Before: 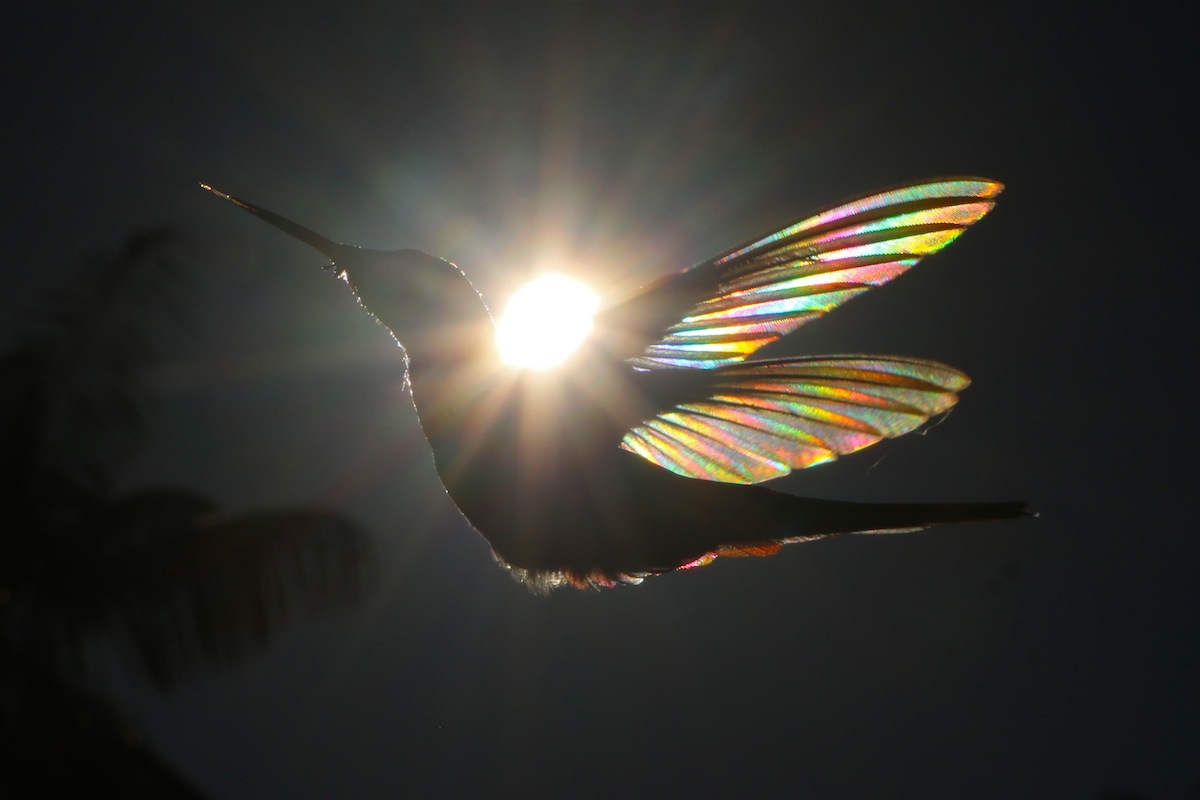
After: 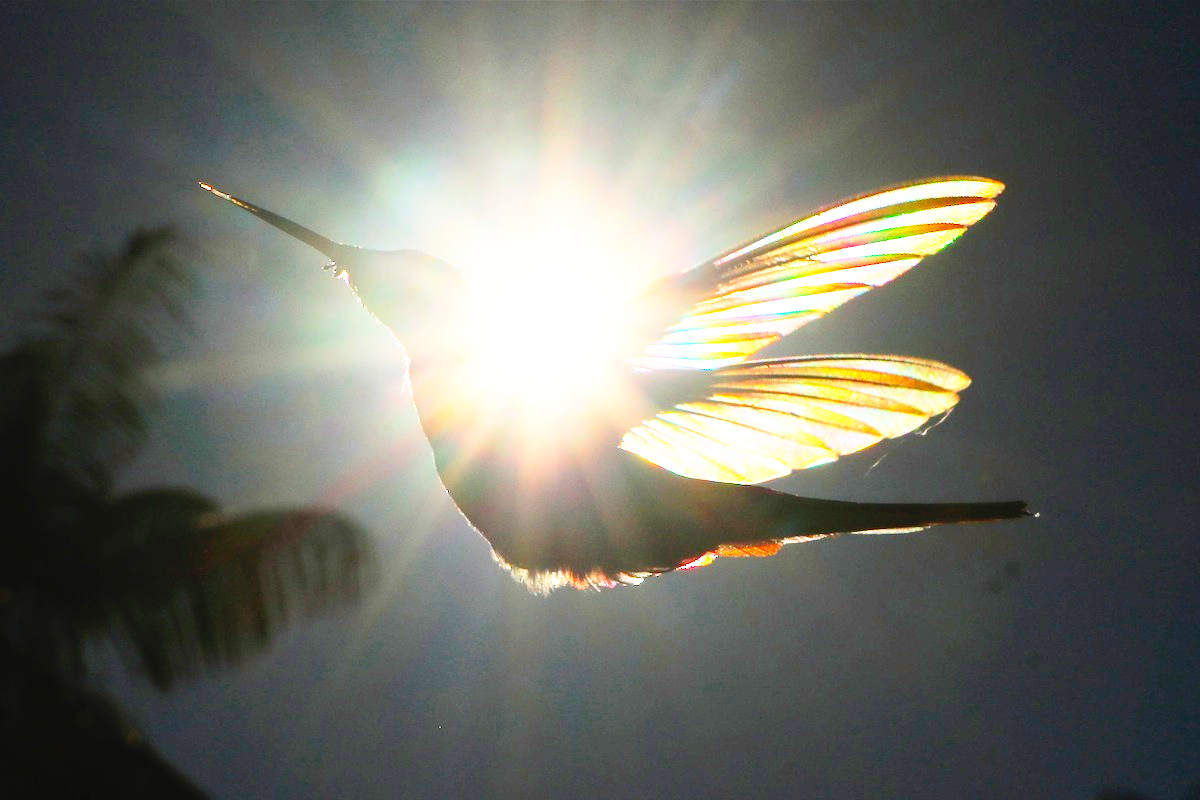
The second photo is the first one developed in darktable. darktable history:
contrast brightness saturation: contrast 0.2, brightness 0.16, saturation 0.22
sharpen: amount 0.2
exposure: black level correction 0, exposure 1.2 EV, compensate exposure bias true, compensate highlight preservation false
base curve: curves: ch0 [(0, 0) (0.012, 0.01) (0.073, 0.168) (0.31, 0.711) (0.645, 0.957) (1, 1)], preserve colors none
